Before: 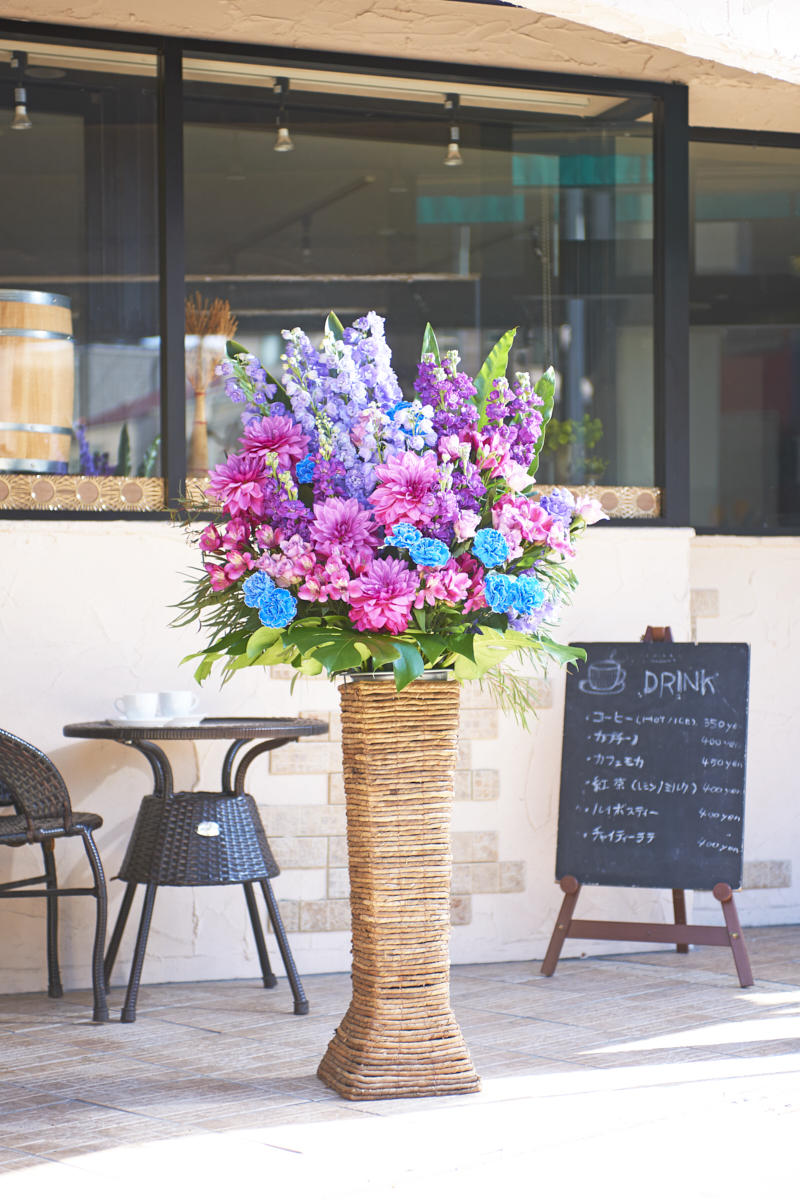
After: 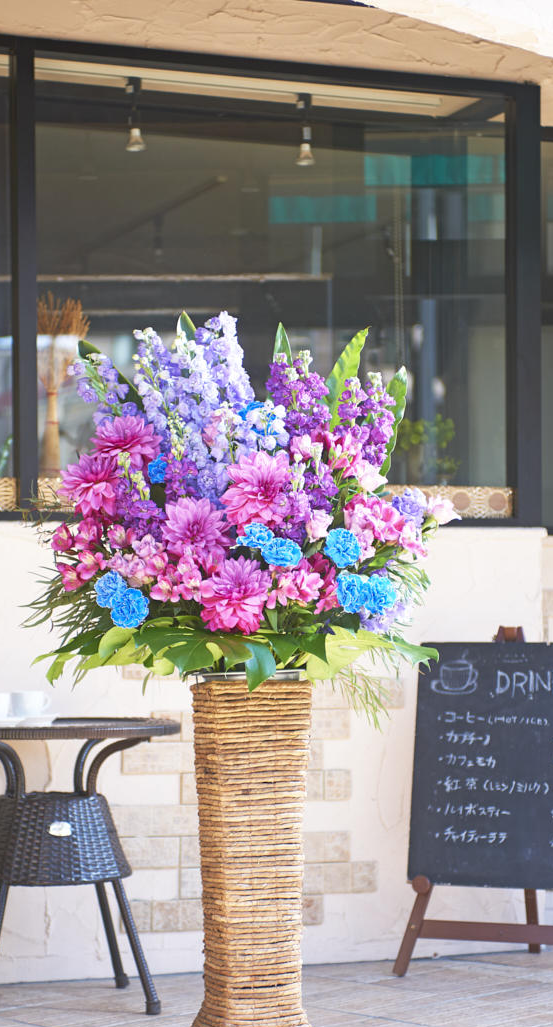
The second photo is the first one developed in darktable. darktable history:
crop: left 18.526%, right 12.262%, bottom 14.353%
